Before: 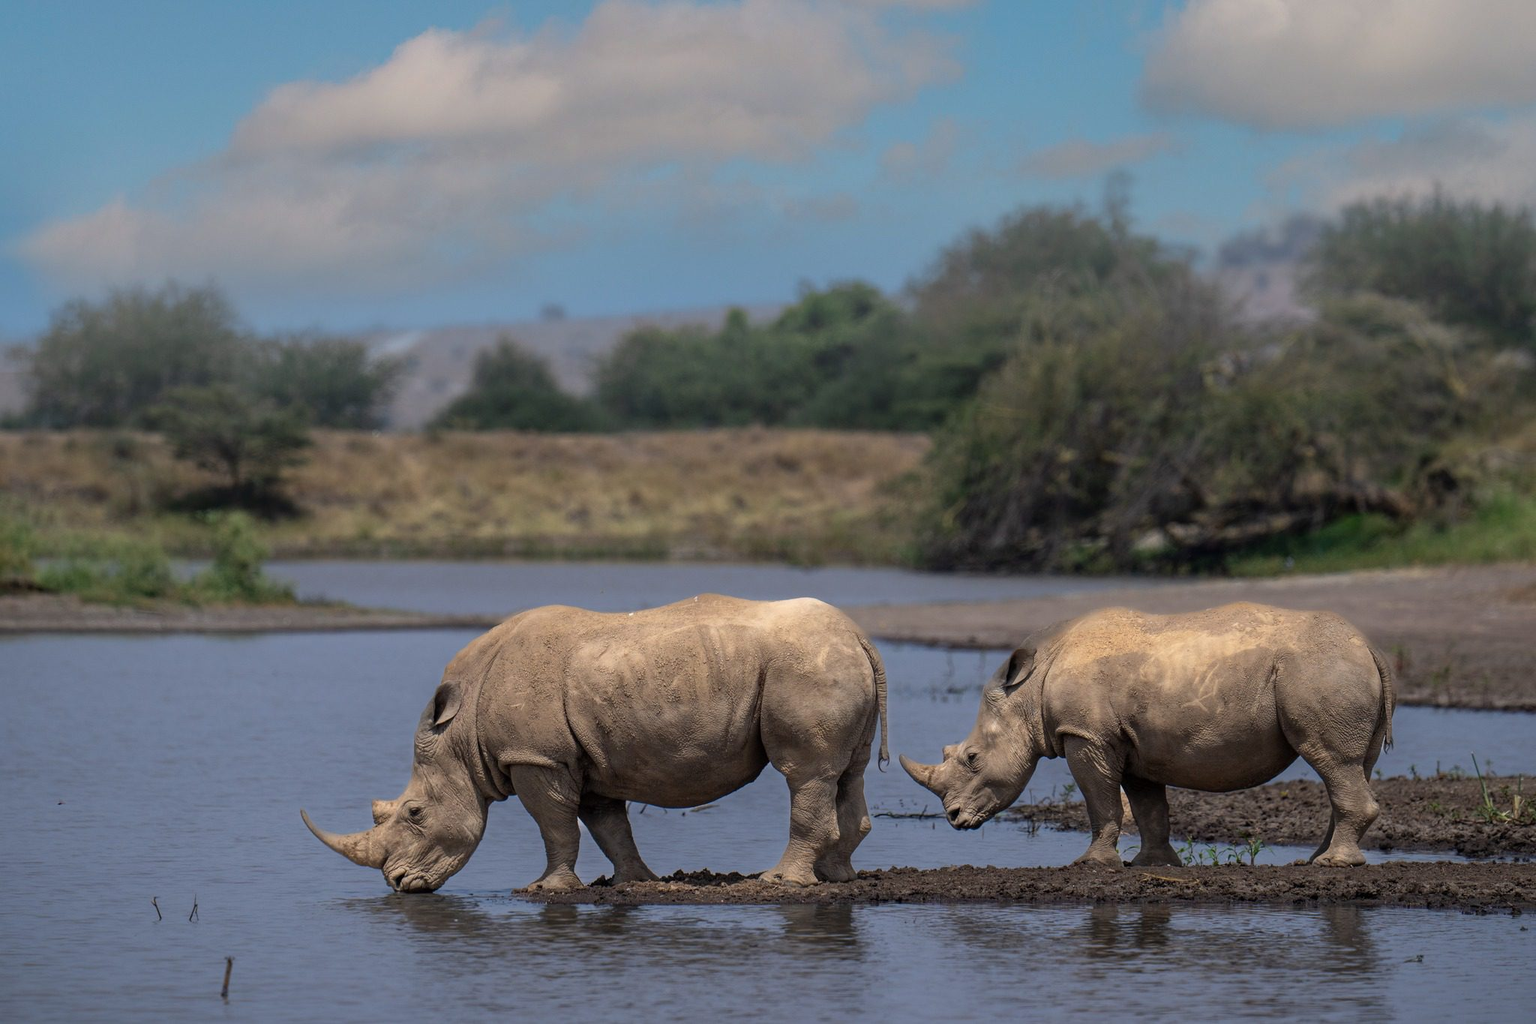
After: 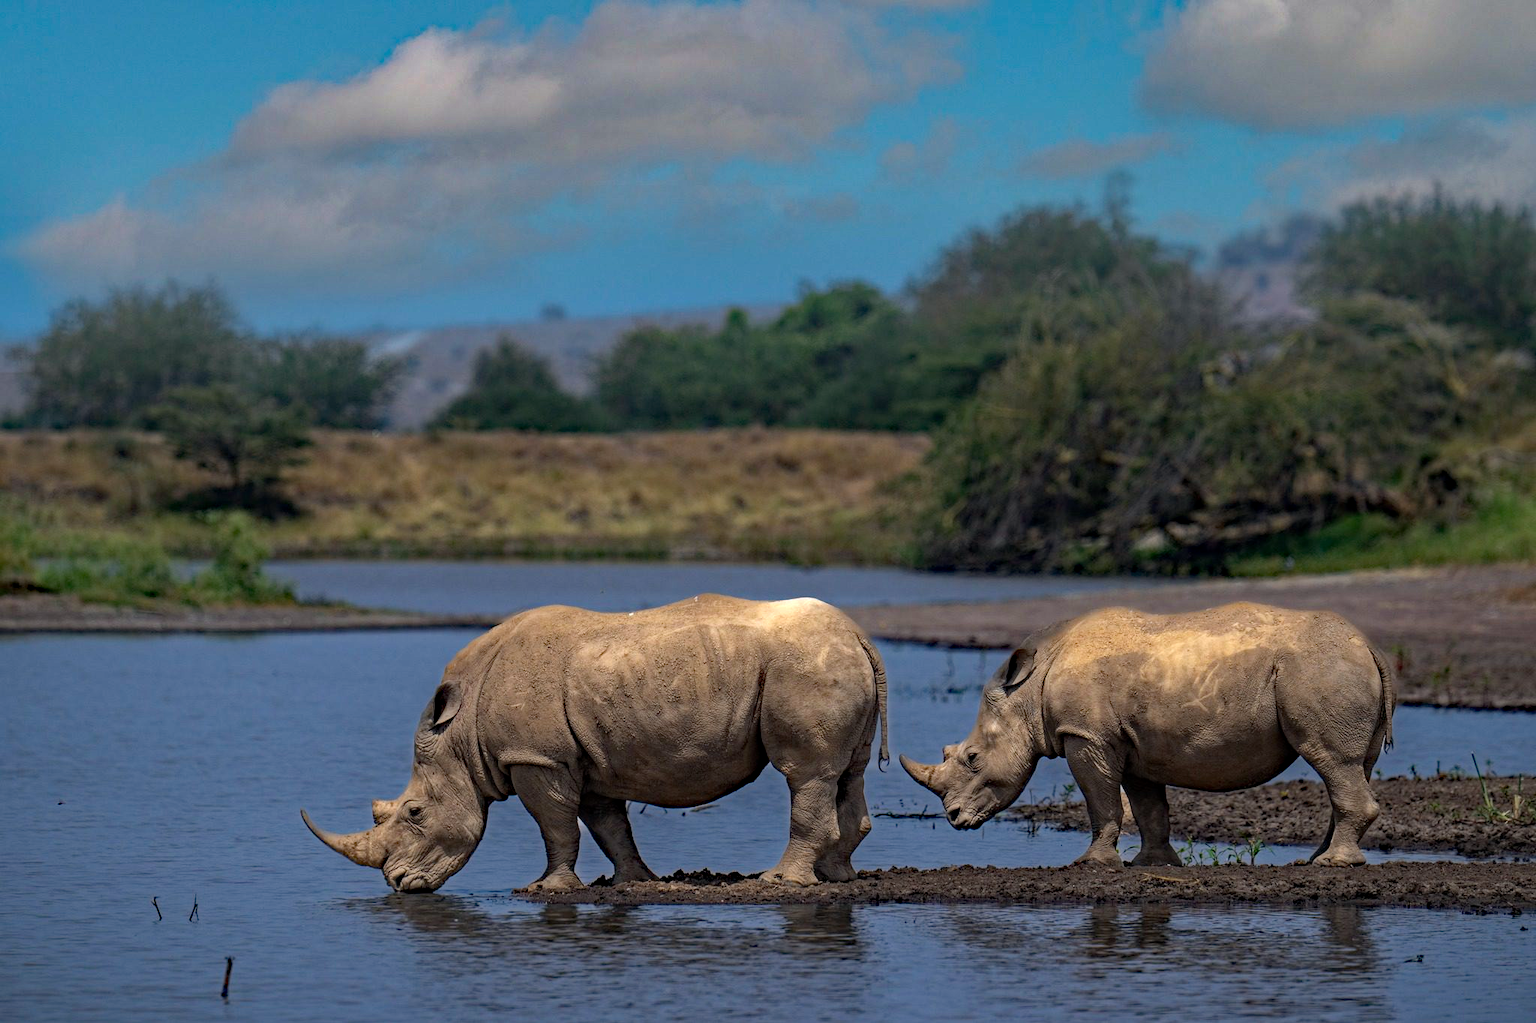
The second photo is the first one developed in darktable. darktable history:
shadows and highlights: shadows 19.13, highlights -83.41, soften with gaussian
haze removal: strength 0.5, distance 0.43, compatibility mode true, adaptive false
